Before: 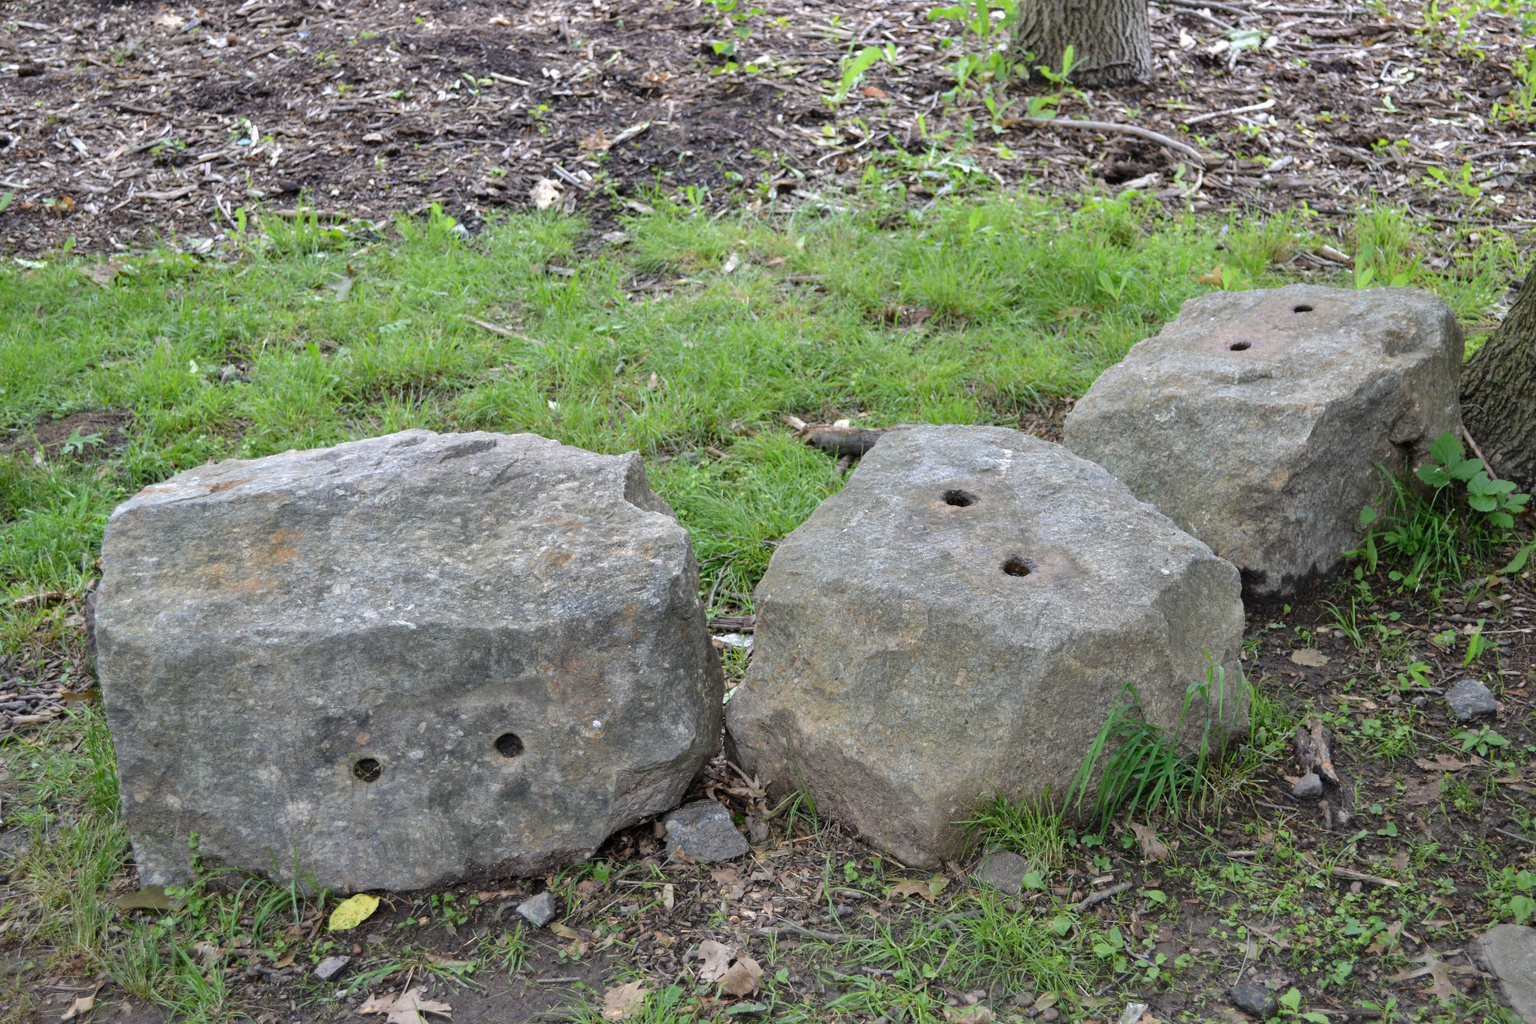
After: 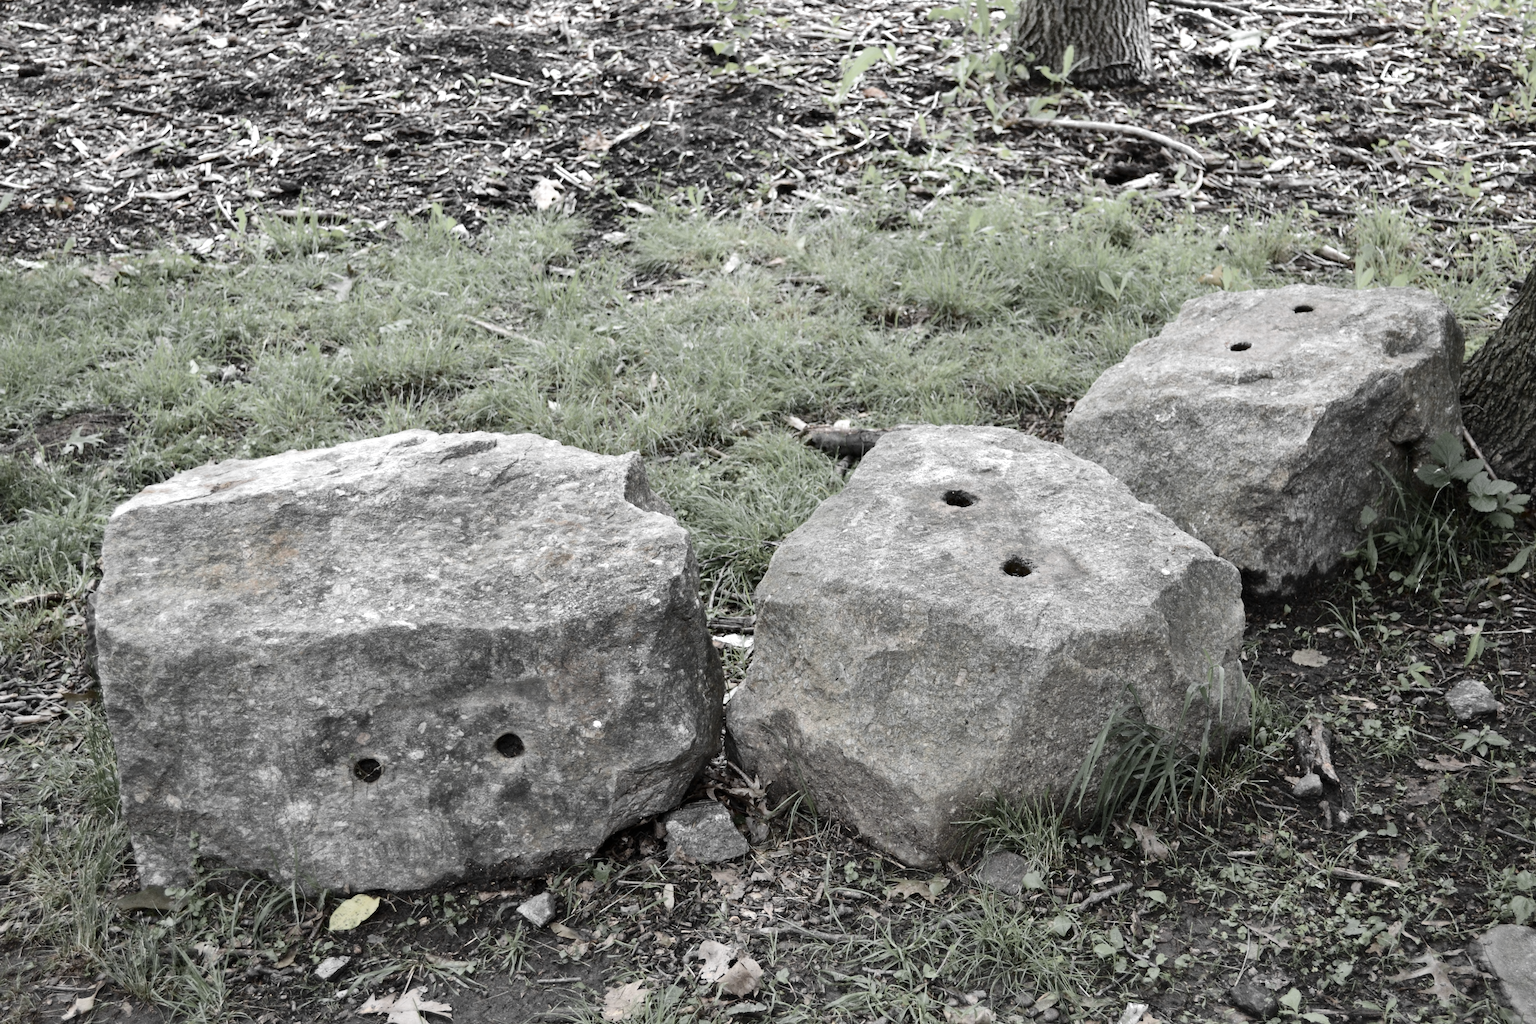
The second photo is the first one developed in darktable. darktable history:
color zones: curves: ch0 [(0, 0.613) (0.01, 0.613) (0.245, 0.448) (0.498, 0.529) (0.642, 0.665) (0.879, 0.777) (0.99, 0.613)]; ch1 [(0, 0.035) (0.121, 0.189) (0.259, 0.197) (0.415, 0.061) (0.589, 0.022) (0.732, 0.022) (0.857, 0.026) (0.991, 0.053)]
contrast brightness saturation: contrast 0.28
